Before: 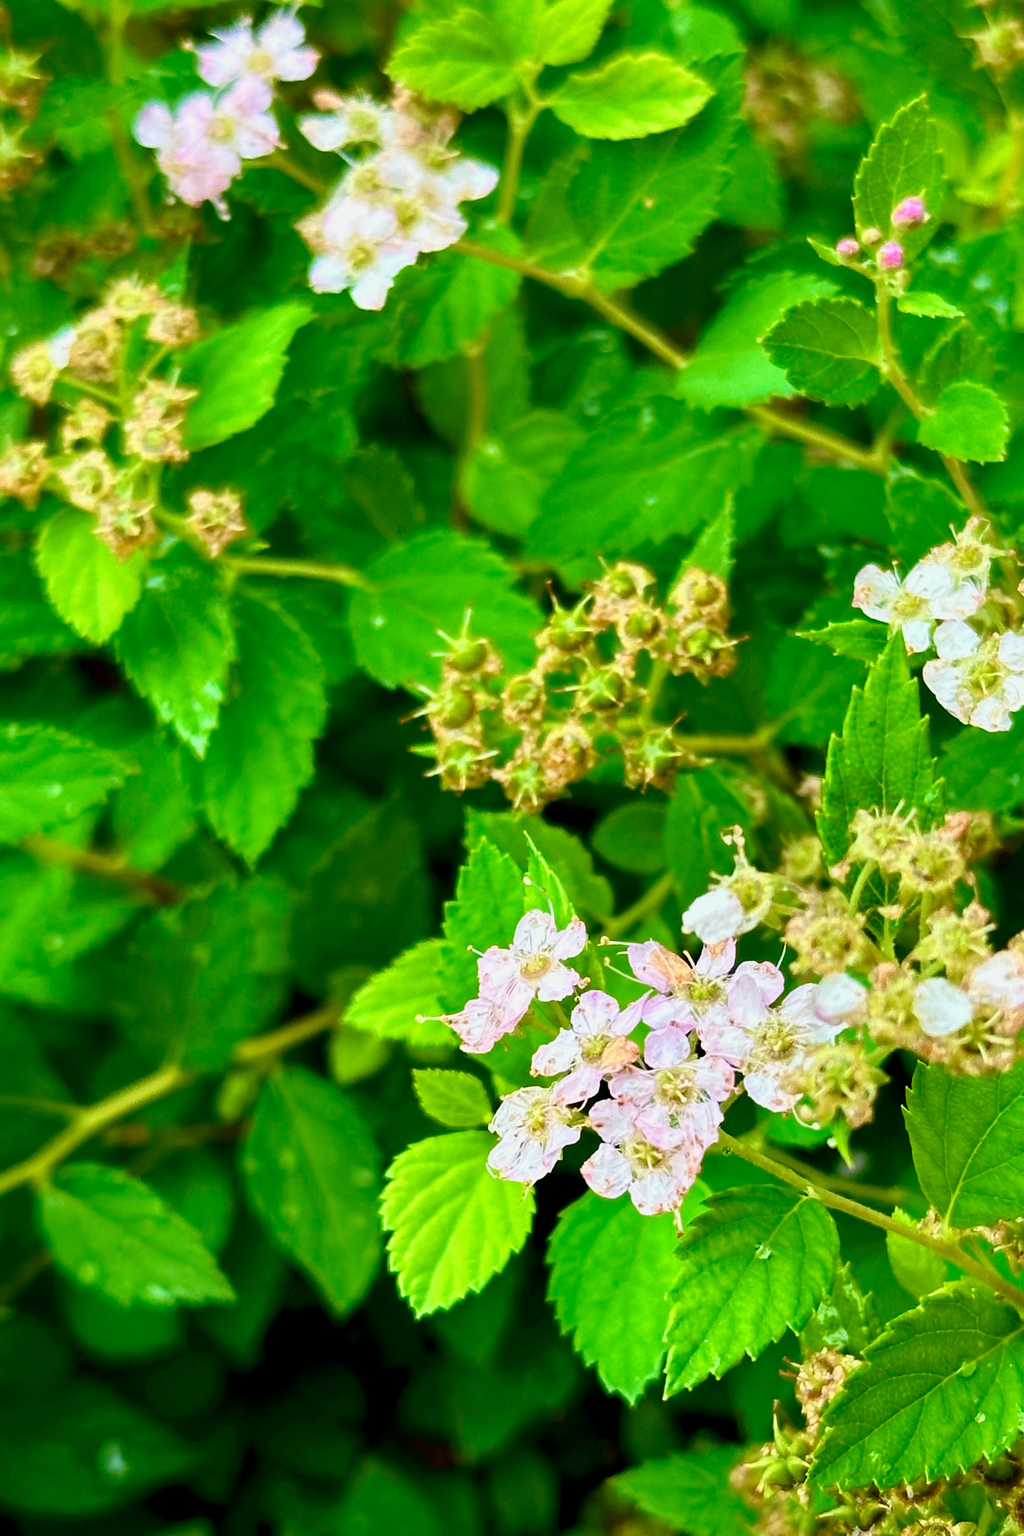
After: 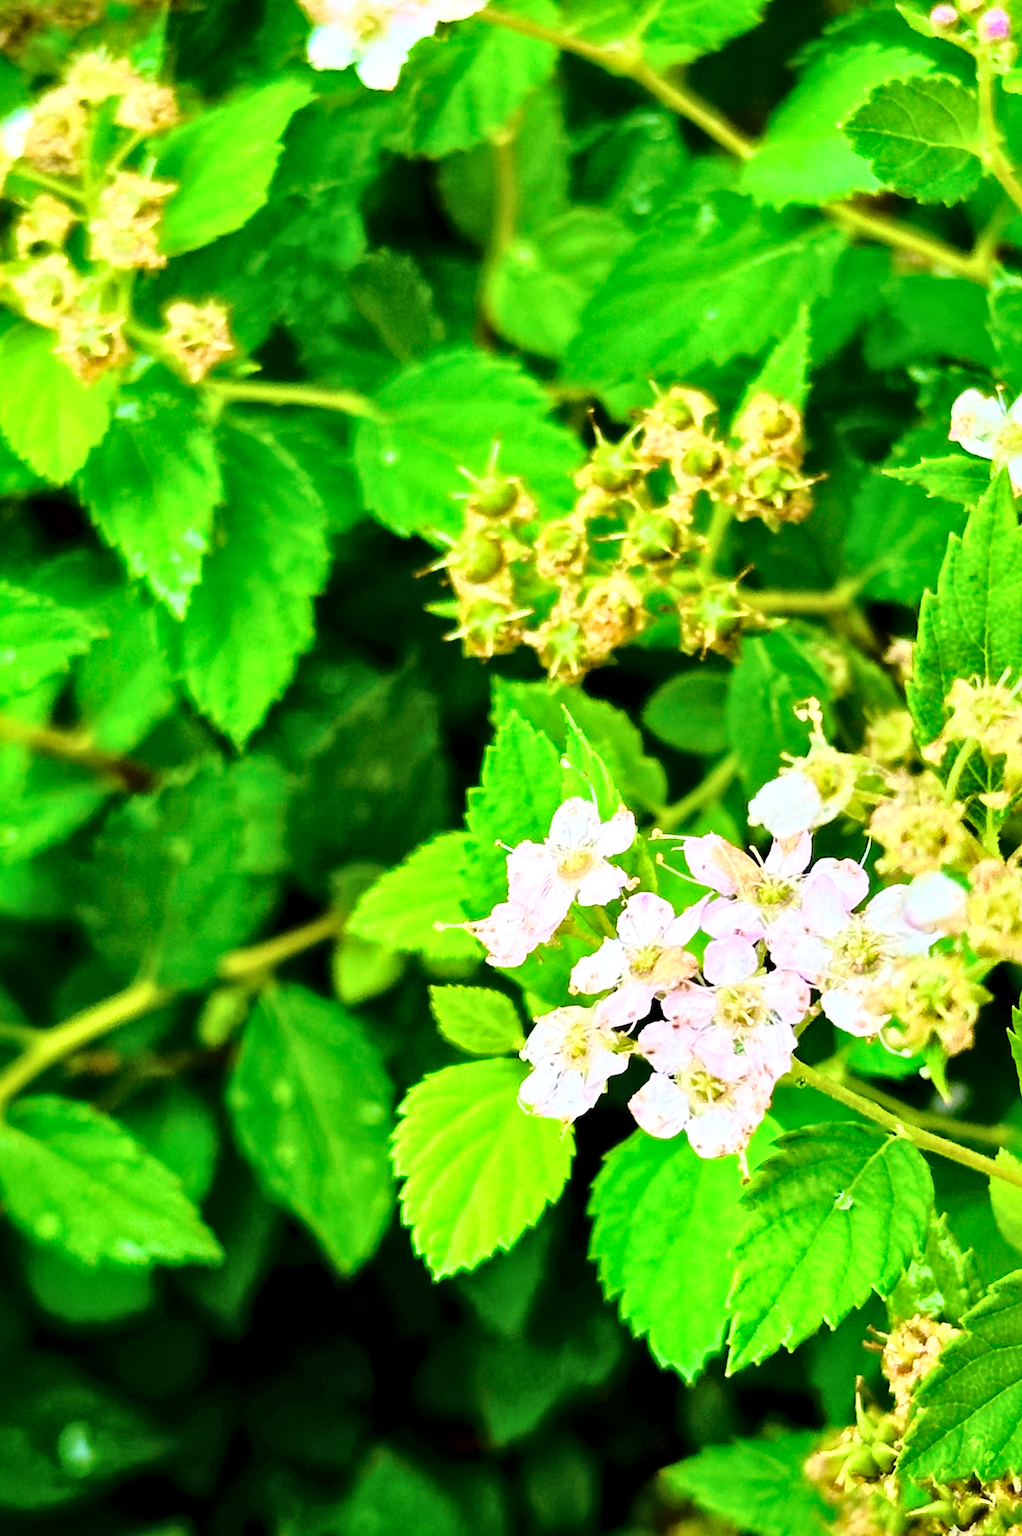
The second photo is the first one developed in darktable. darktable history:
local contrast: mode bilateral grid, contrast 21, coarseness 51, detail 140%, midtone range 0.2
crop and rotate: left 4.754%, top 15.264%, right 10.67%
base curve: curves: ch0 [(0, 0) (0.04, 0.03) (0.133, 0.232) (0.448, 0.748) (0.843, 0.968) (1, 1)]
